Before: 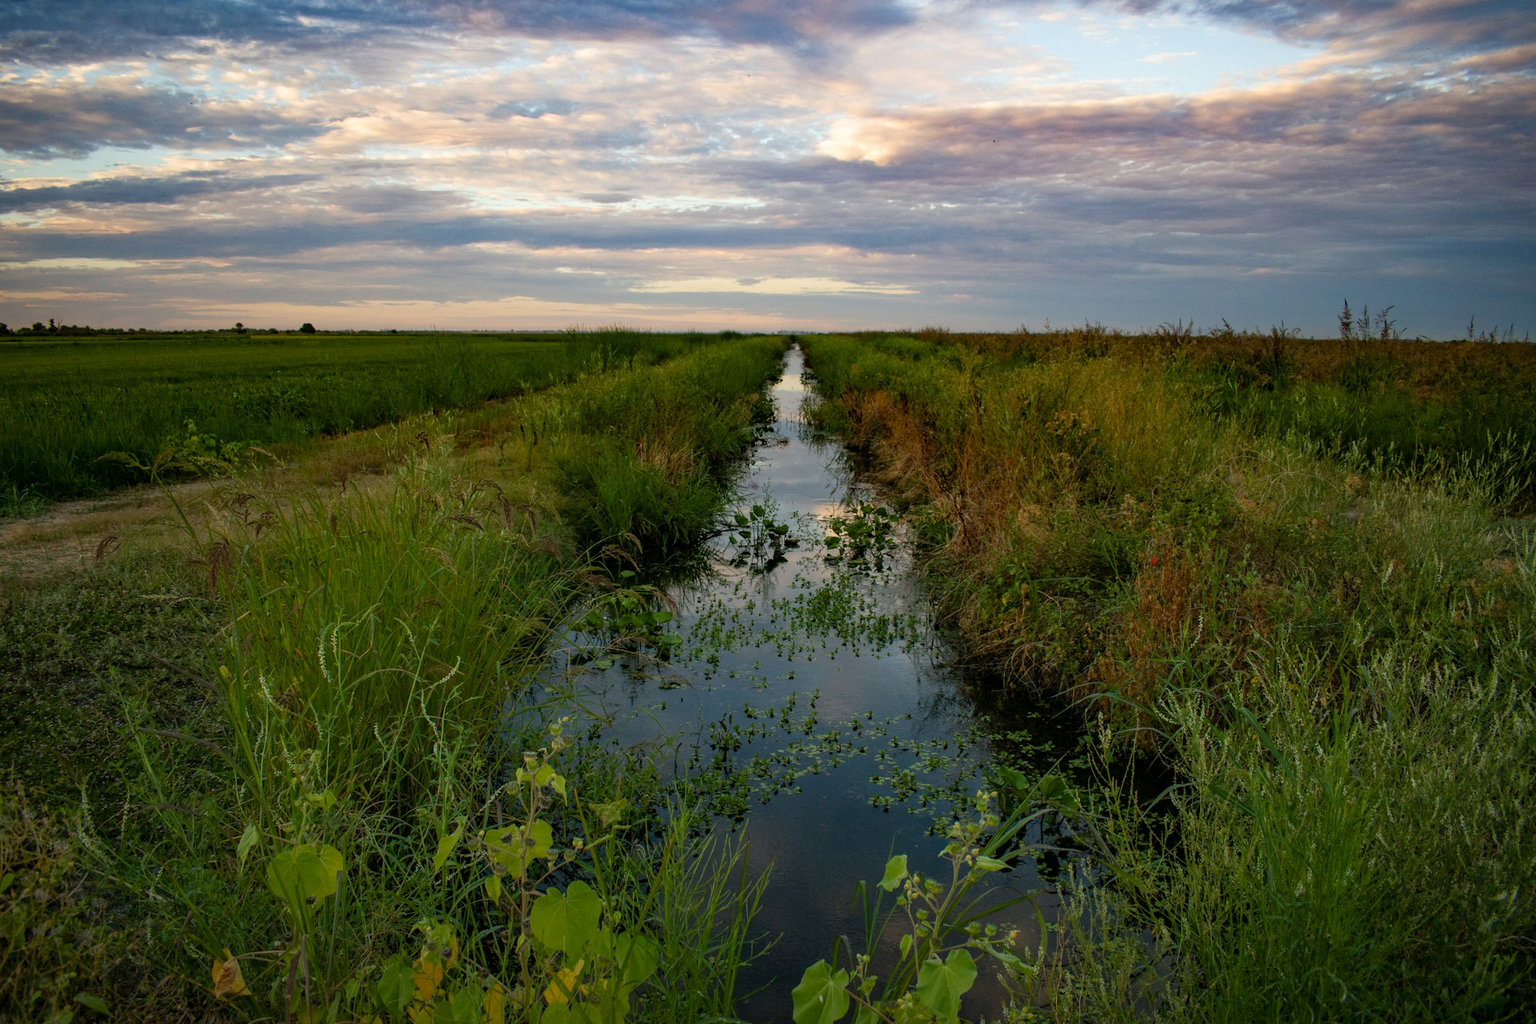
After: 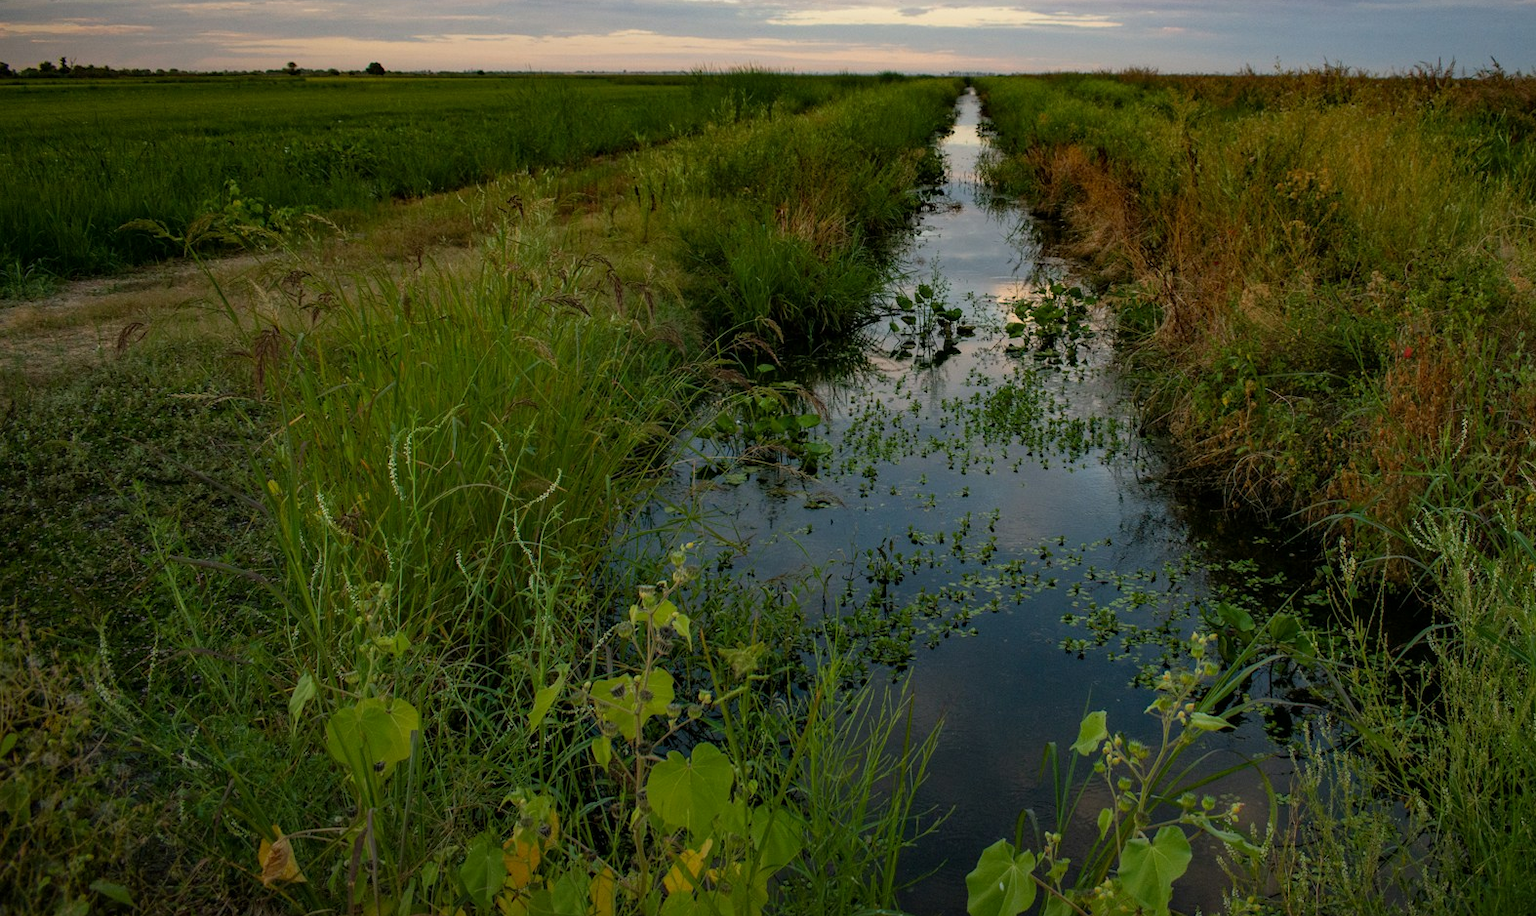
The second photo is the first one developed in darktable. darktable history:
crop: top 26.573%, right 17.974%
